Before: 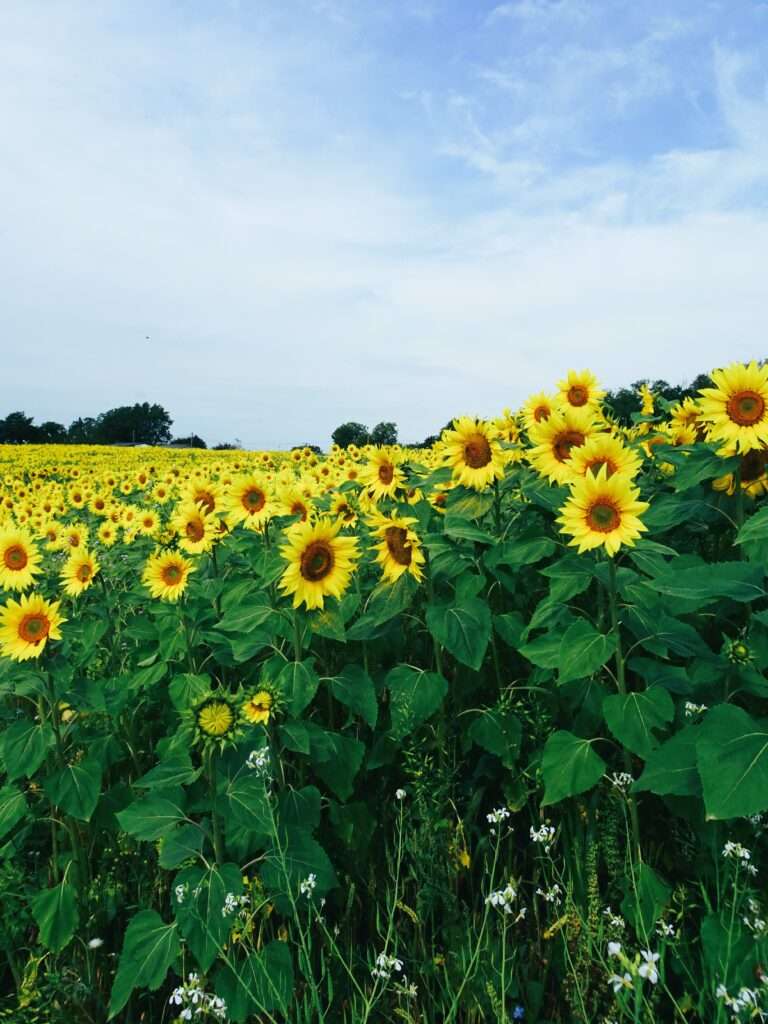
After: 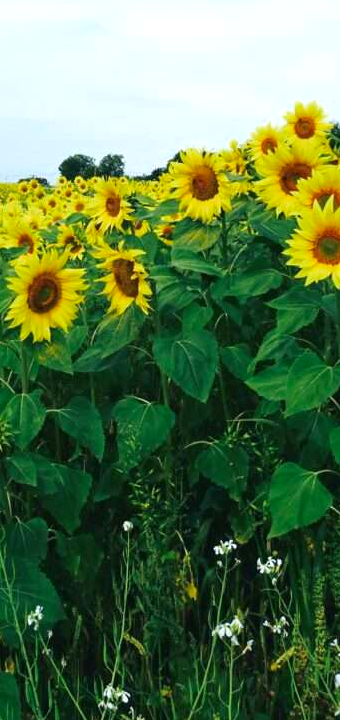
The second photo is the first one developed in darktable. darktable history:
exposure: exposure 0.447 EV, compensate highlight preservation false
color zones: curves: ch0 [(0, 0.444) (0.143, 0.442) (0.286, 0.441) (0.429, 0.441) (0.571, 0.441) (0.714, 0.441) (0.857, 0.442) (1, 0.444)]
crop: left 35.65%, top 26.246%, right 19.987%, bottom 3.352%
